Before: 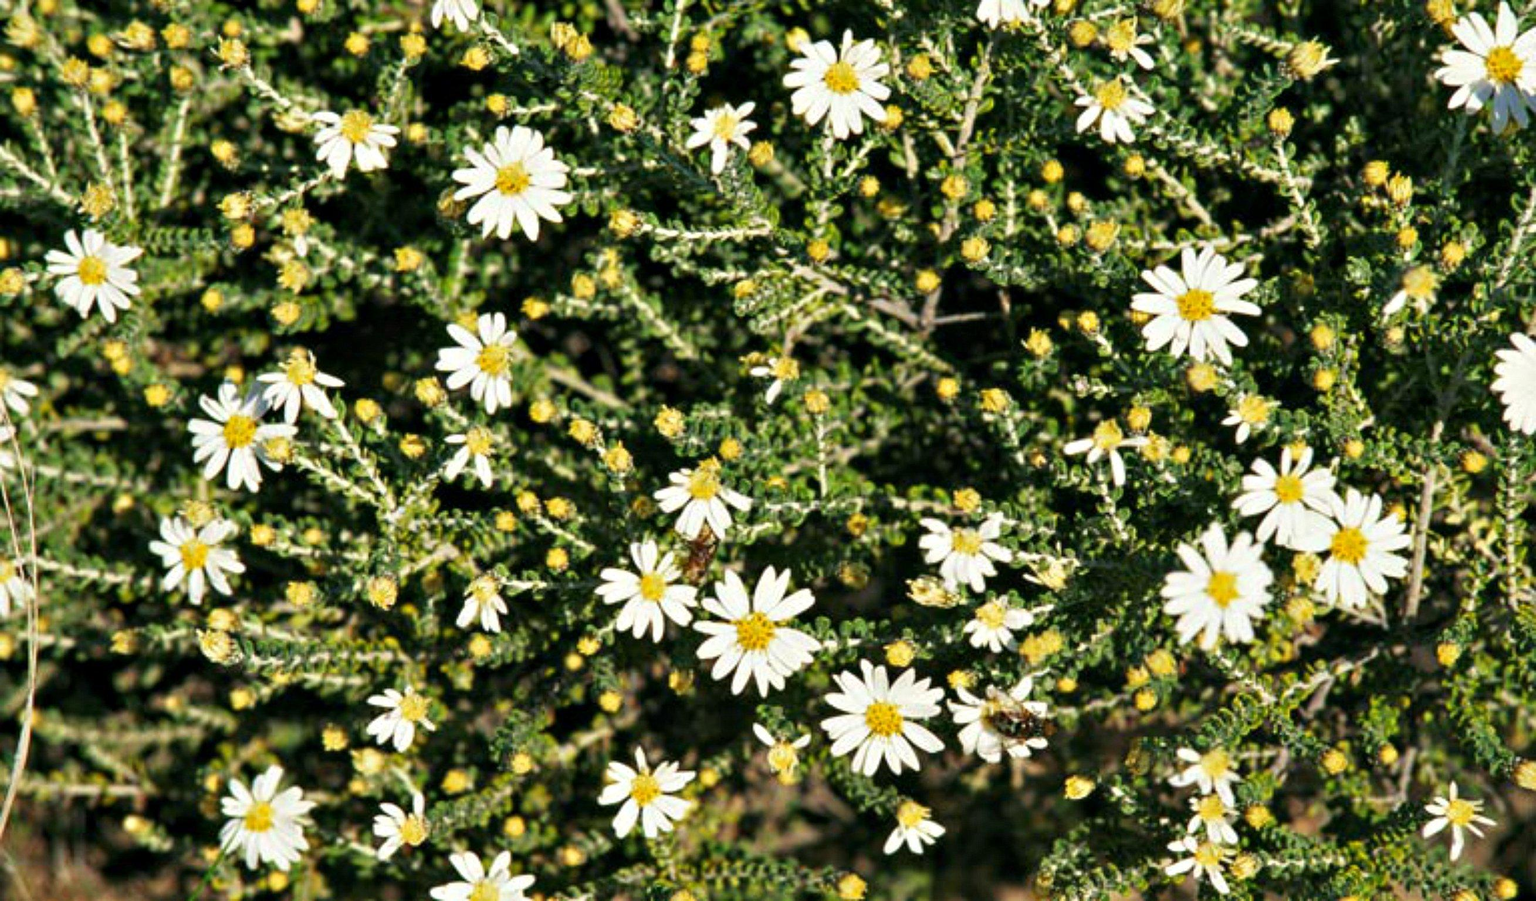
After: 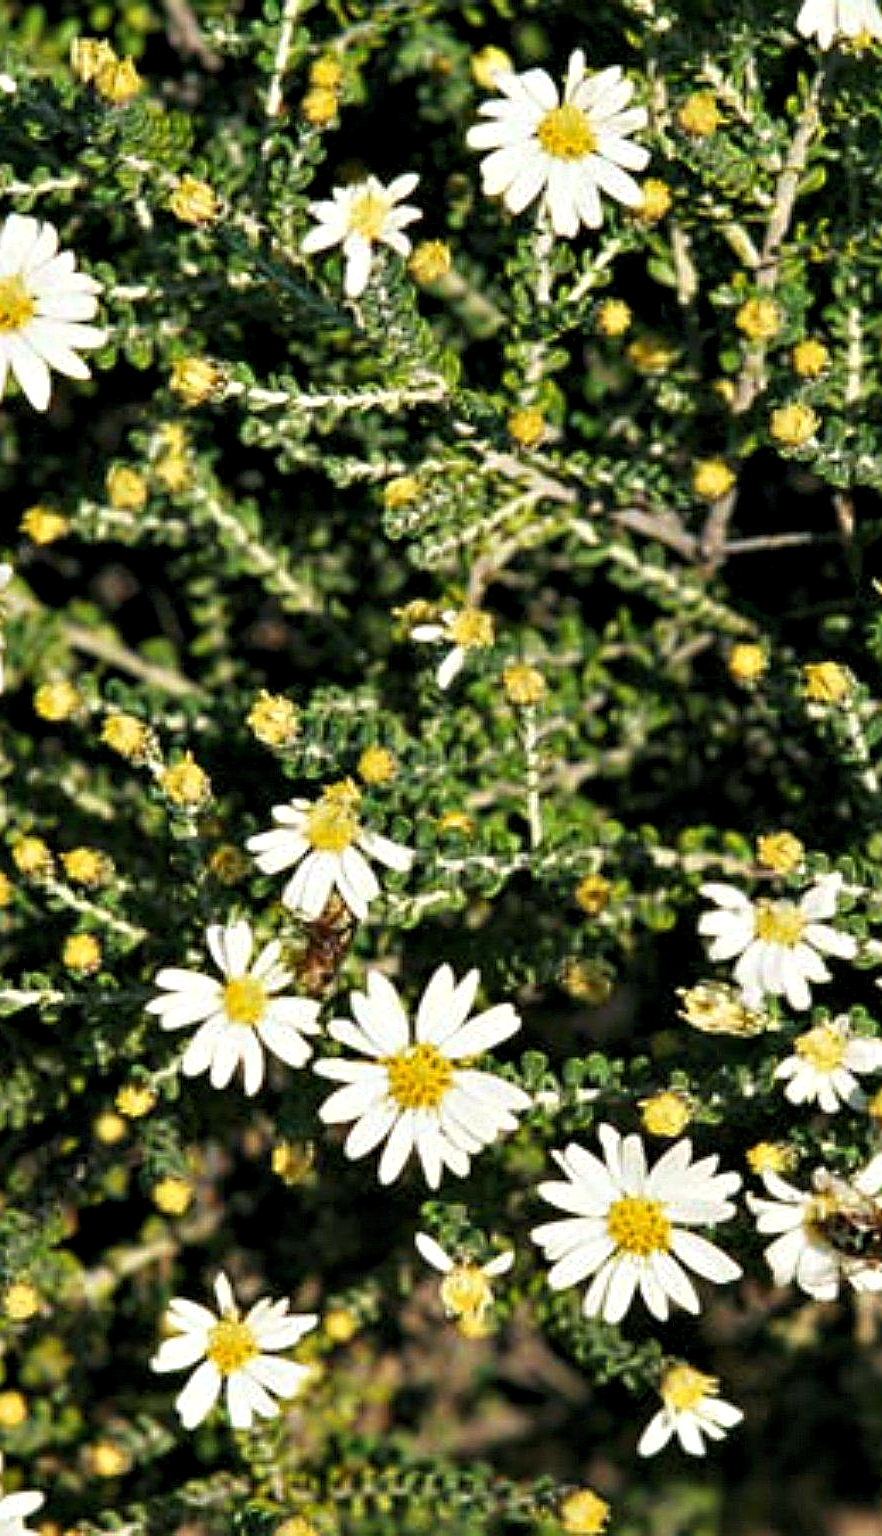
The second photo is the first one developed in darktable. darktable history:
crop: left 33.179%, right 33.125%
levels: black 0.033%, levels [0.026, 0.507, 0.987]
sharpen: on, module defaults
